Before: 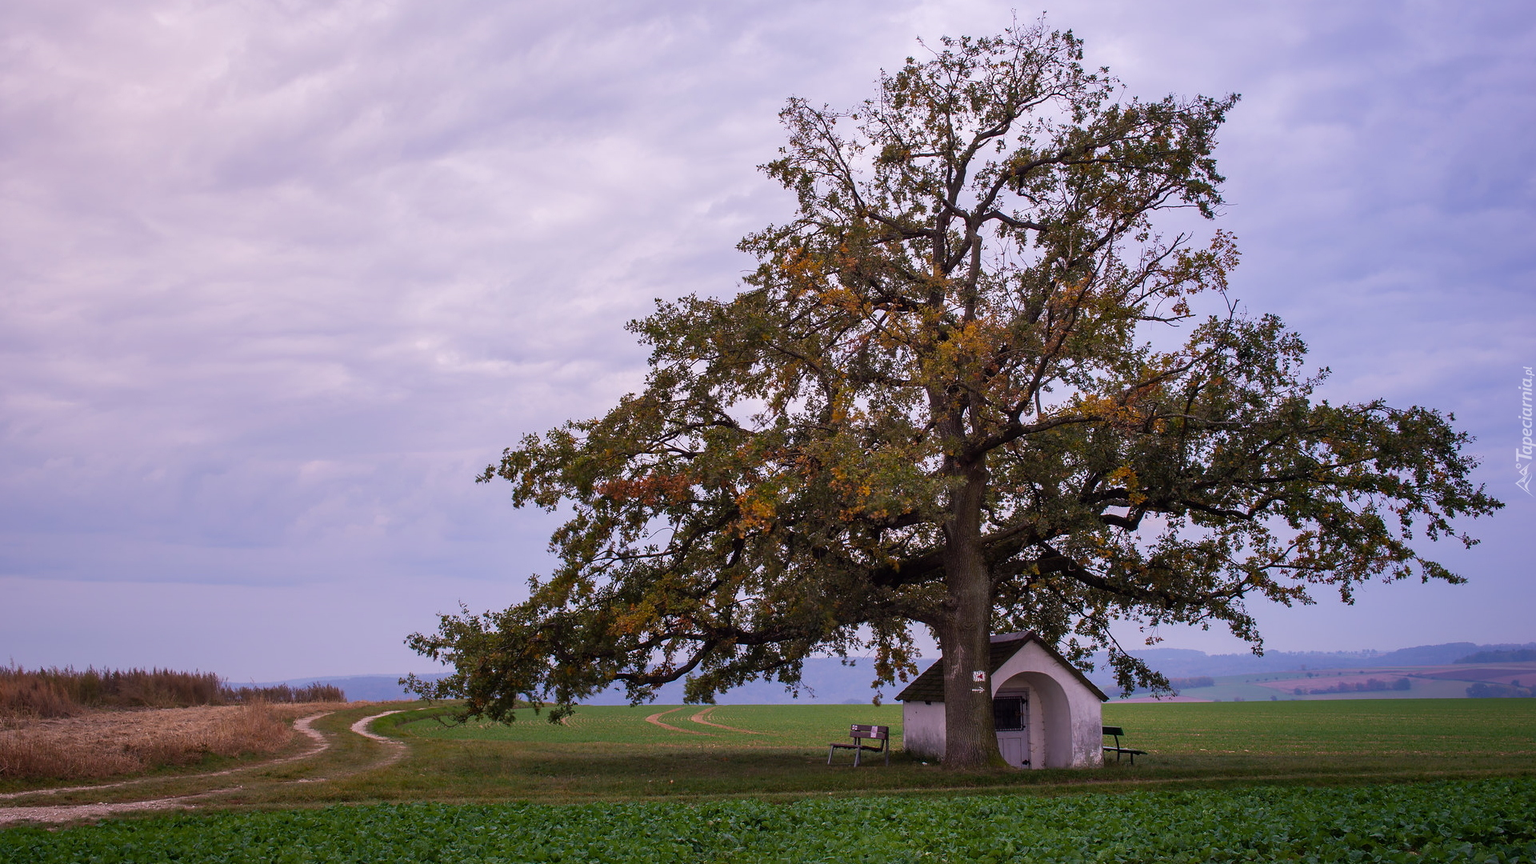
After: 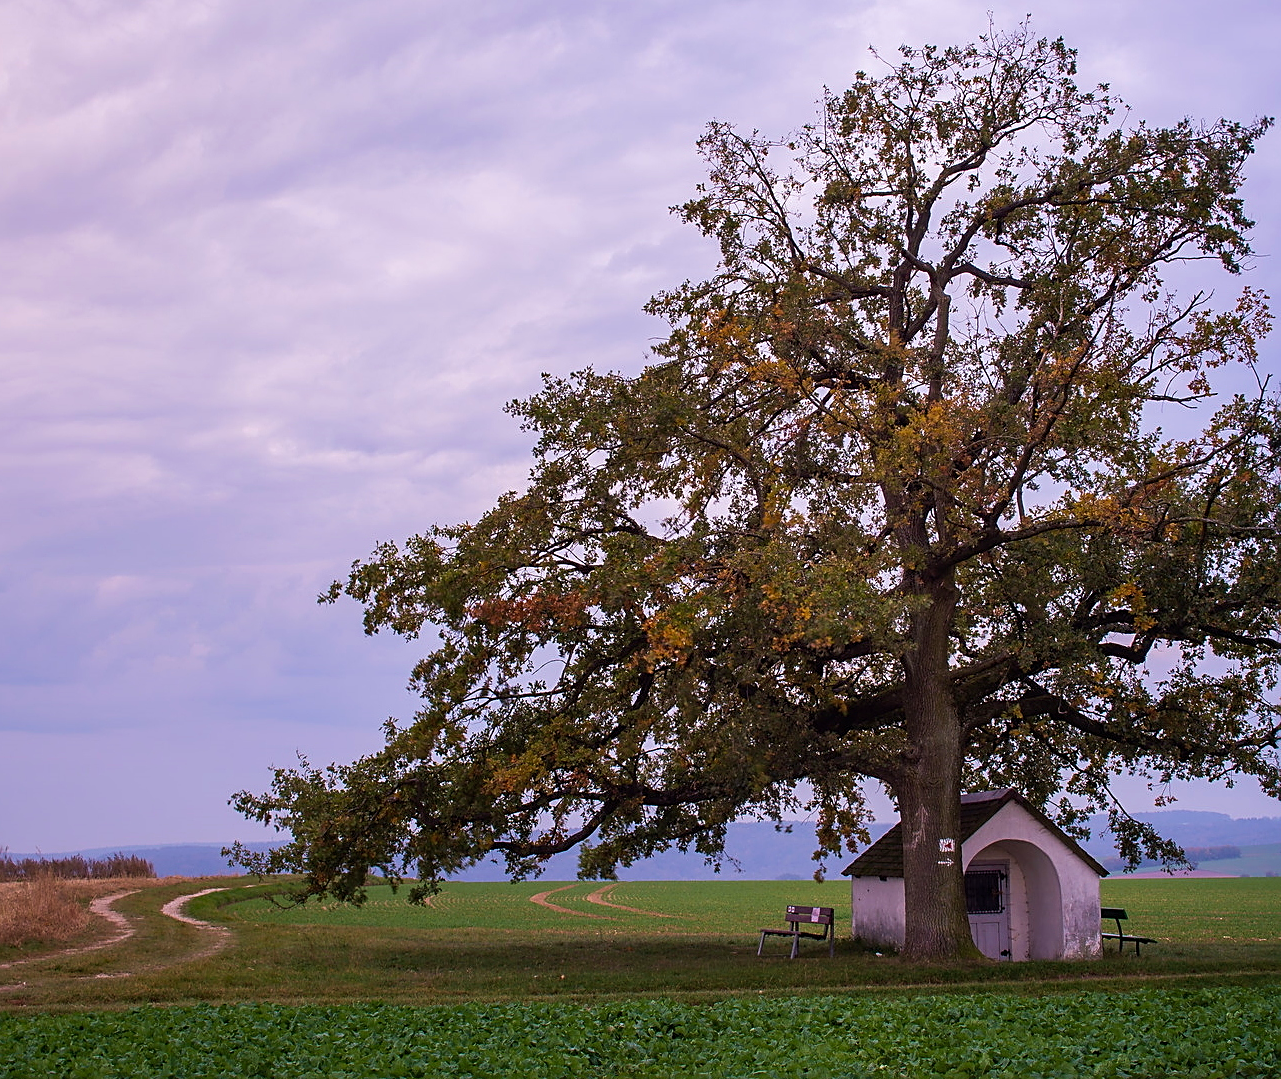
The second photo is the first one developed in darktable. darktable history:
sharpen: on, module defaults
exposure: compensate highlight preservation false
crop and rotate: left 14.46%, right 18.775%
velvia: on, module defaults
